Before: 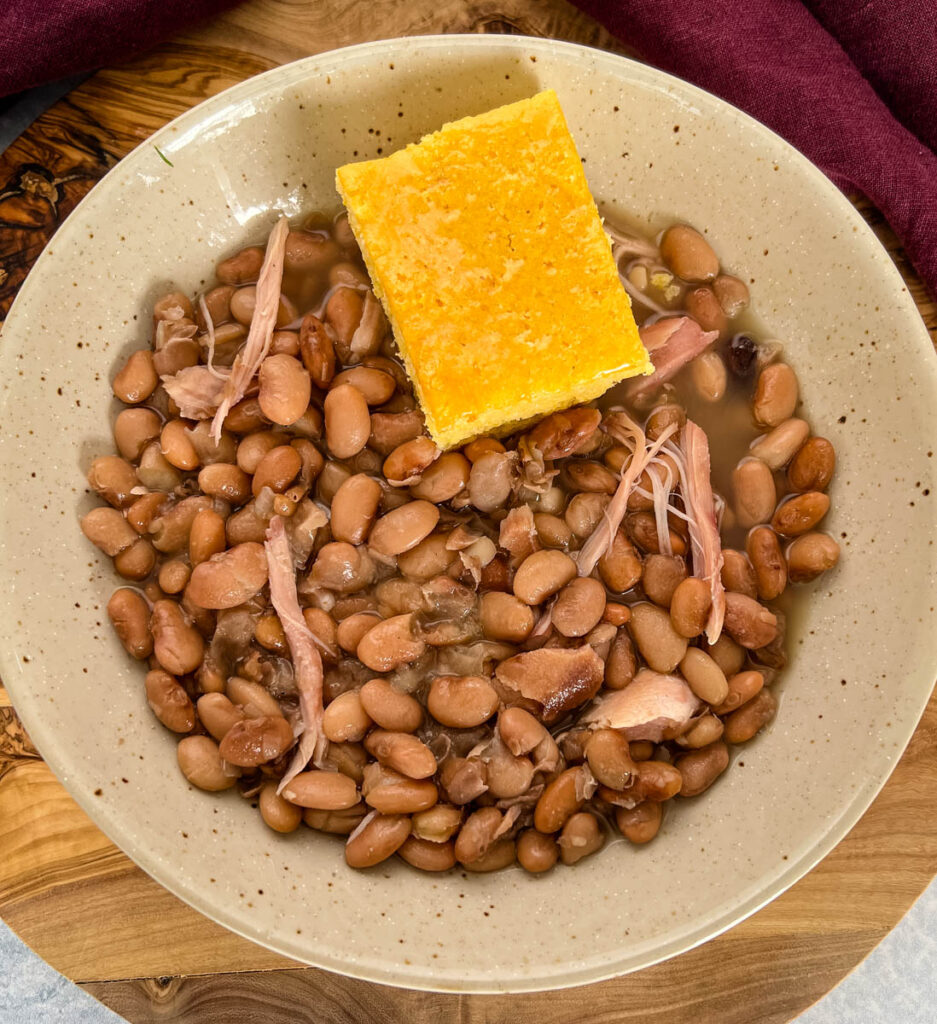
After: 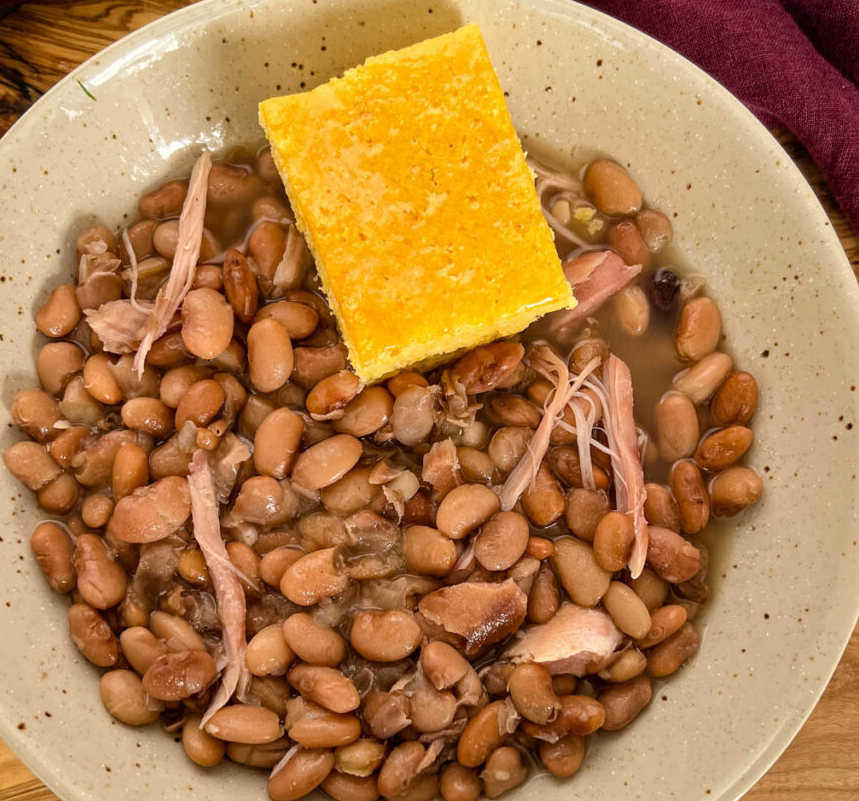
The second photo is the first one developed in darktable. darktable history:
crop: left 8.312%, top 6.528%, bottom 15.243%
